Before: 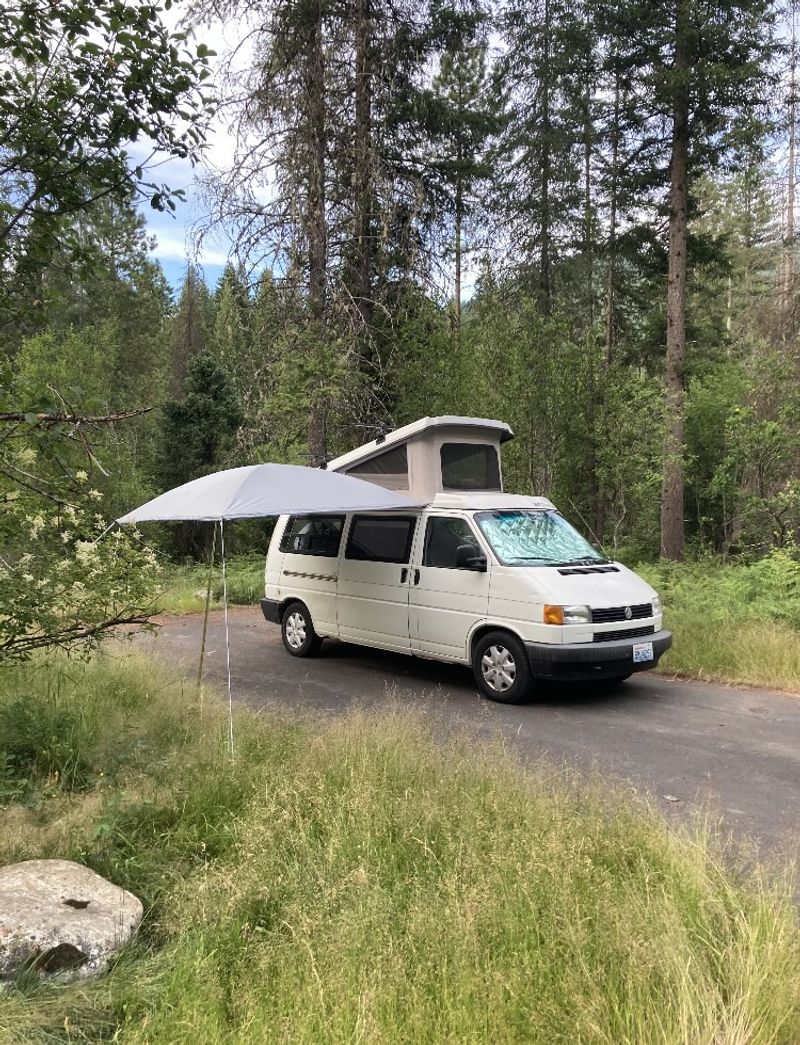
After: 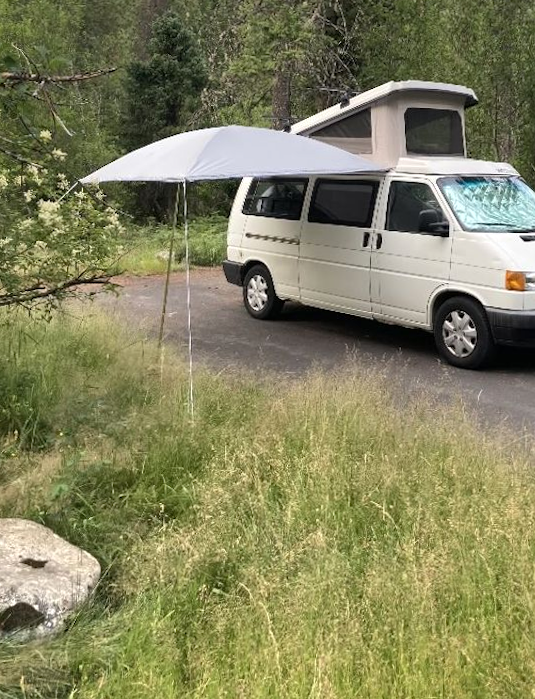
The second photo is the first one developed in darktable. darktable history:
crop and rotate: angle -0.82°, left 3.85%, top 31.828%, right 27.992%
exposure: exposure 0.15 EV, compensate highlight preservation false
